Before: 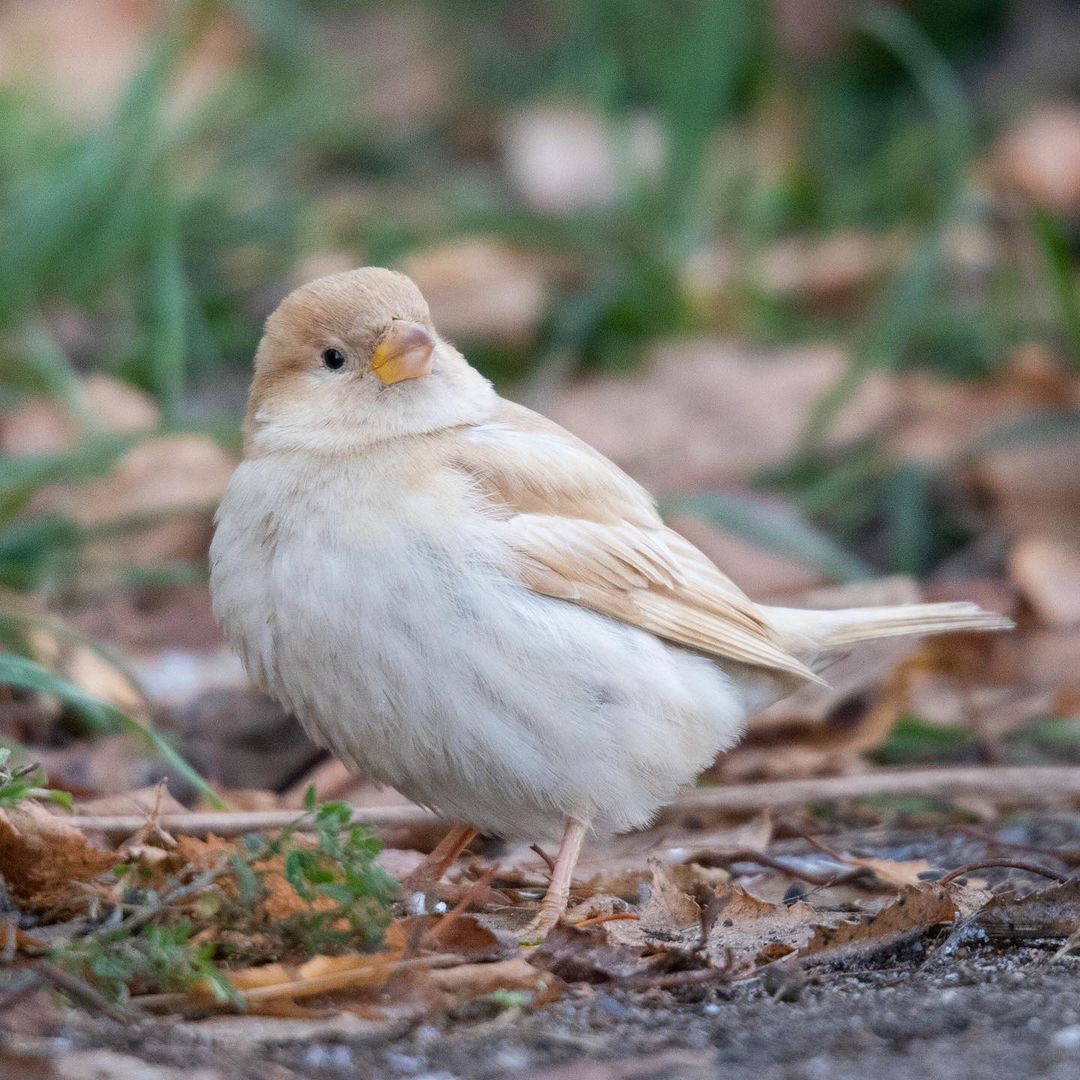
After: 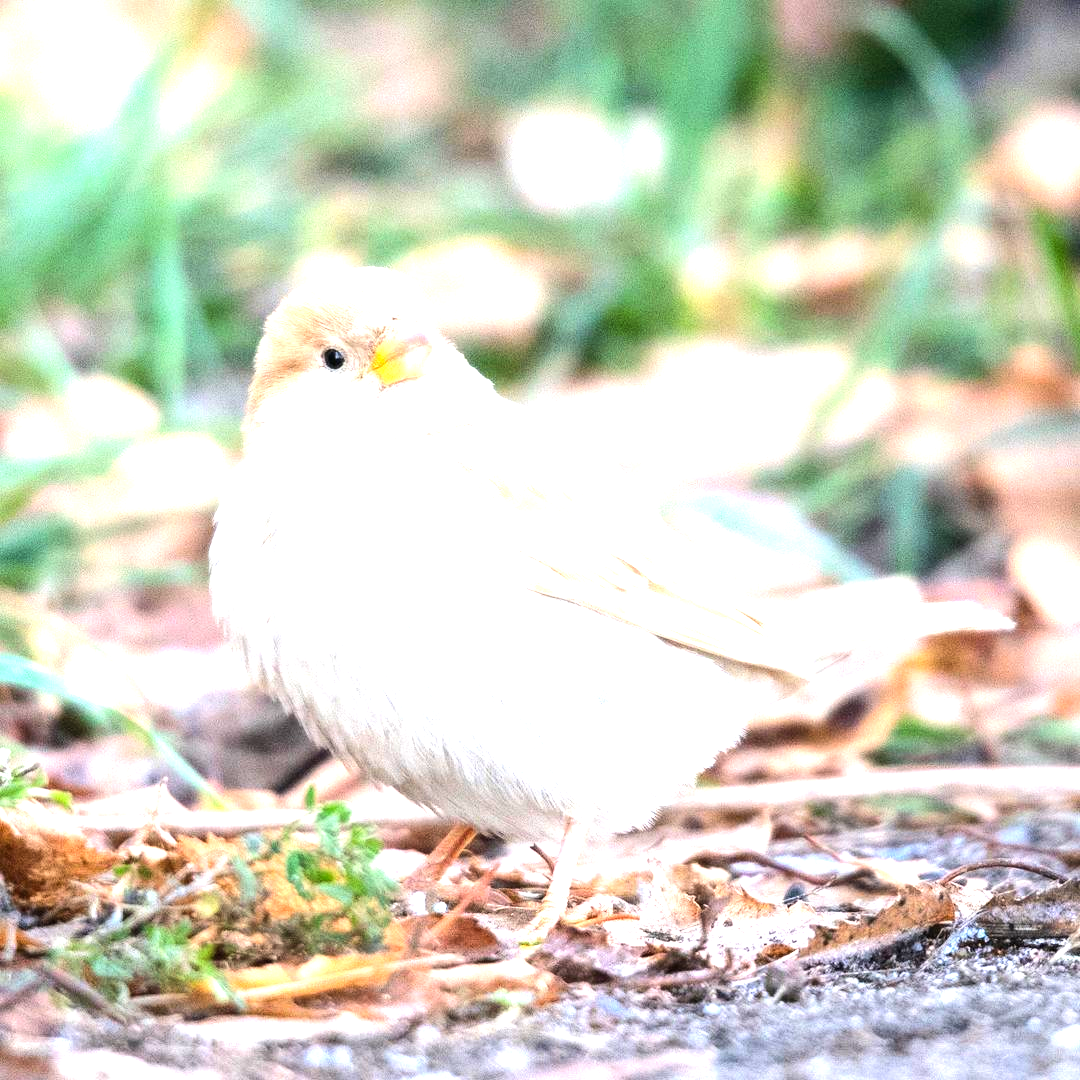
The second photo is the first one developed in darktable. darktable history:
exposure: black level correction 0, exposure 1.373 EV, compensate highlight preservation false
contrast brightness saturation: contrast 0.075, brightness 0.083, saturation 0.175
tone equalizer: -8 EV -0.774 EV, -7 EV -0.682 EV, -6 EV -0.582 EV, -5 EV -0.361 EV, -3 EV 0.396 EV, -2 EV 0.6 EV, -1 EV 0.681 EV, +0 EV 0.72 EV, edges refinement/feathering 500, mask exposure compensation -1.57 EV, preserve details no
